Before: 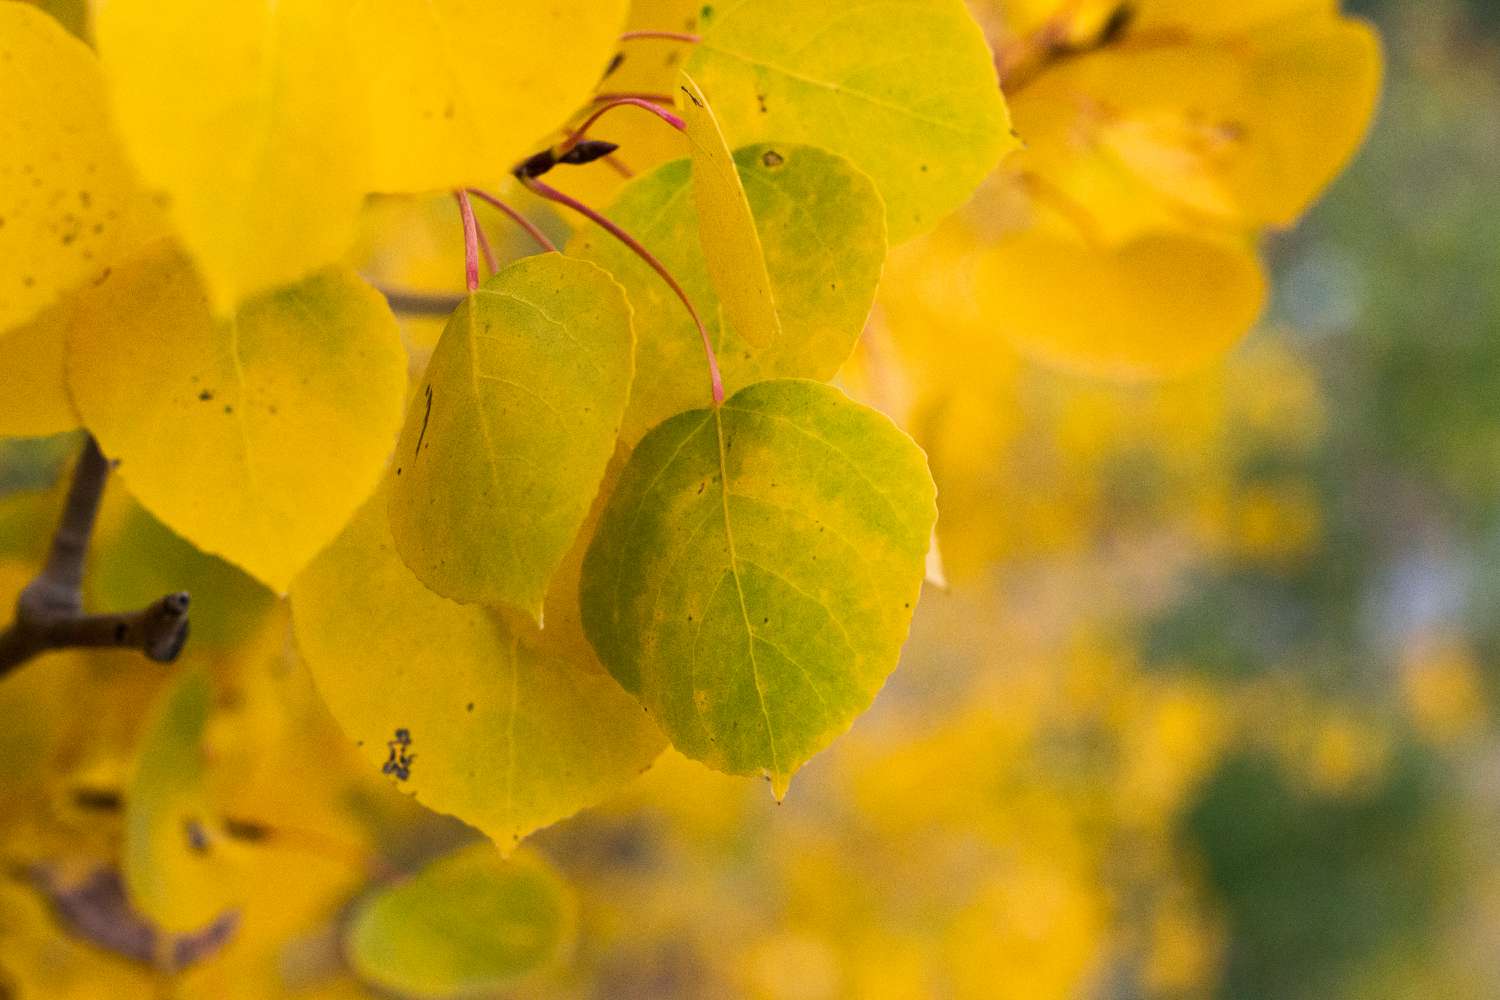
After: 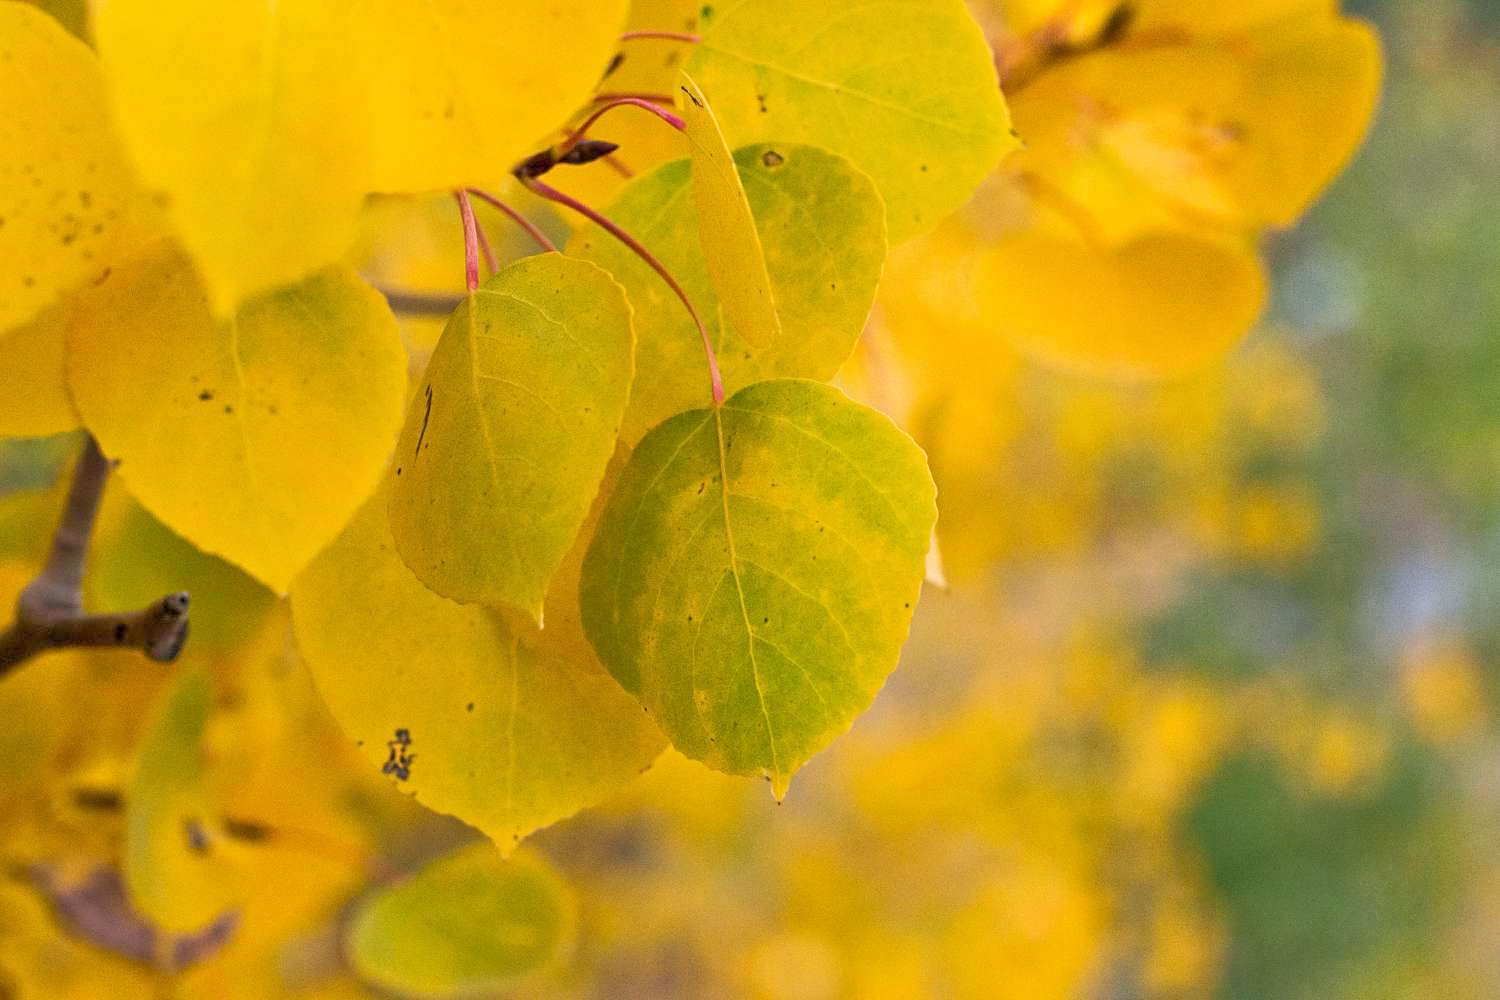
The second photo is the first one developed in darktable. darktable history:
tone equalizer: -7 EV 0.145 EV, -6 EV 0.624 EV, -5 EV 1.16 EV, -4 EV 1.3 EV, -3 EV 1.13 EV, -2 EV 0.6 EV, -1 EV 0.166 EV
sharpen: radius 1.907, amount 0.41, threshold 1.335
